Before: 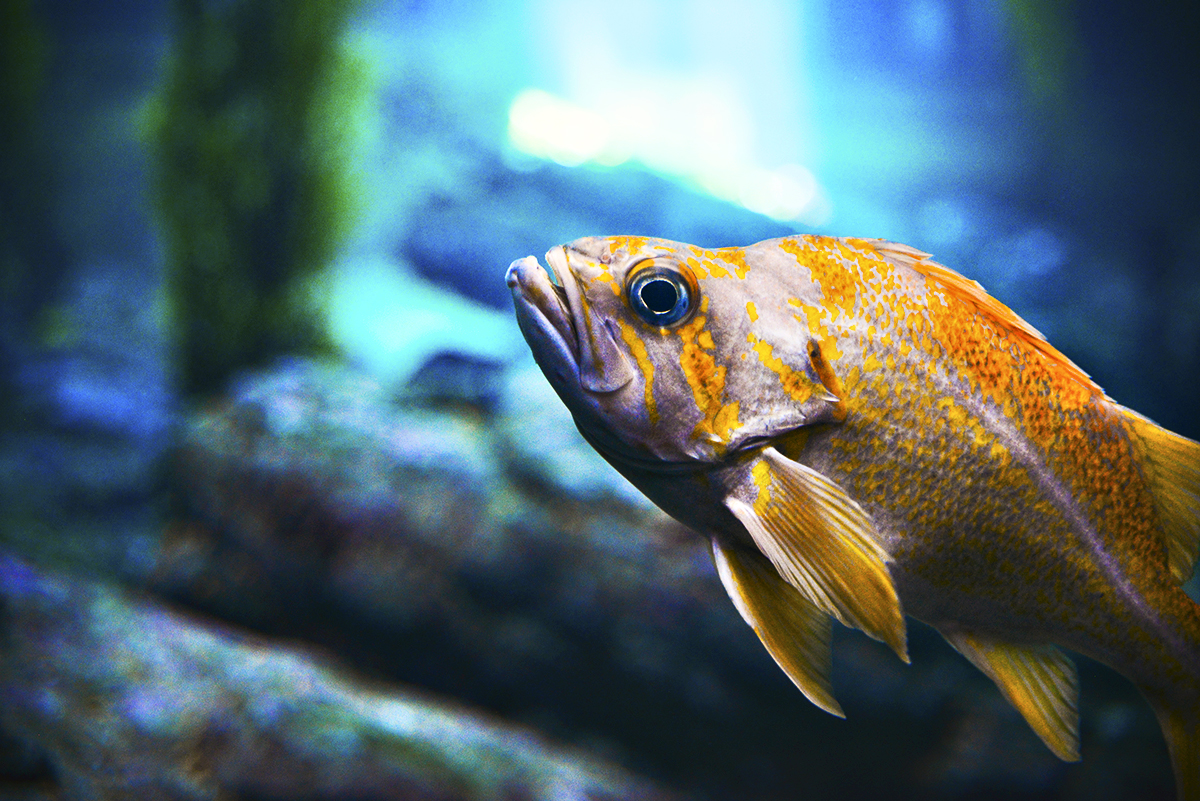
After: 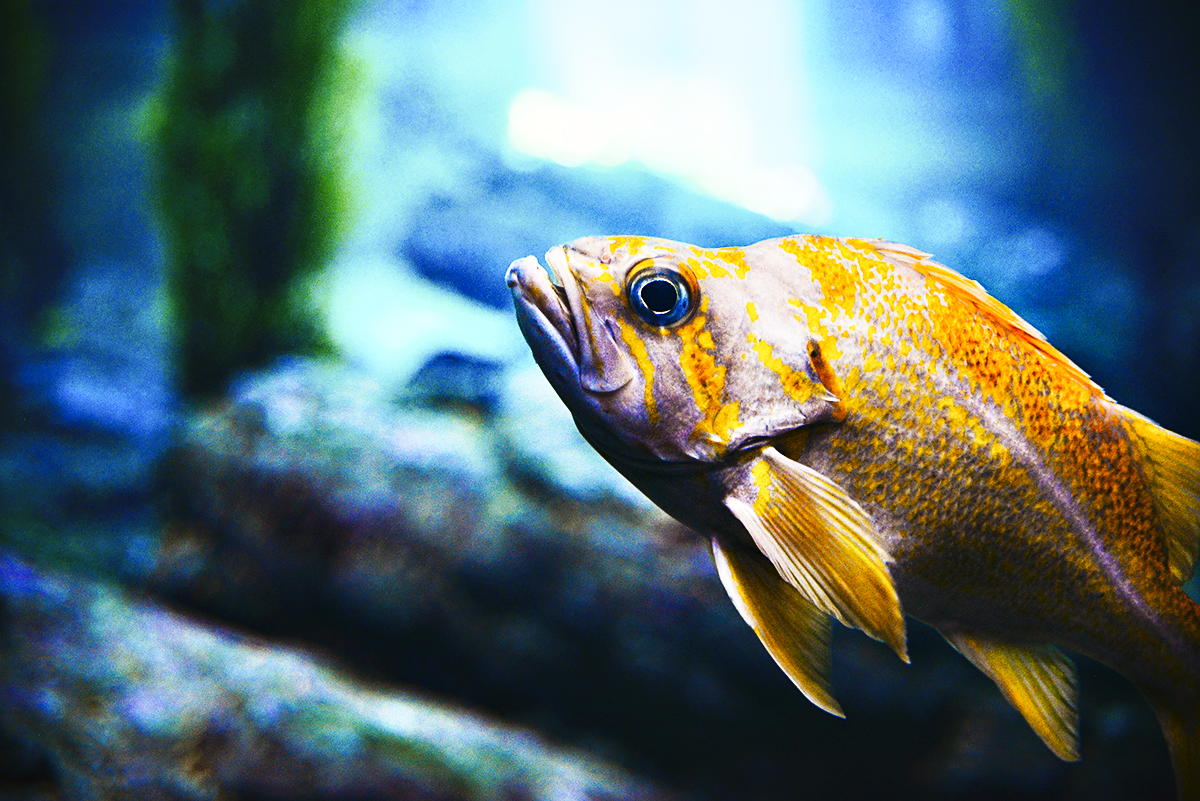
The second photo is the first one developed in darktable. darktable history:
sharpen: amount 0.2
base curve: curves: ch0 [(0, 0) (0.032, 0.025) (0.121, 0.166) (0.206, 0.329) (0.605, 0.79) (1, 1)], preserve colors none
tone equalizer: on, module defaults
